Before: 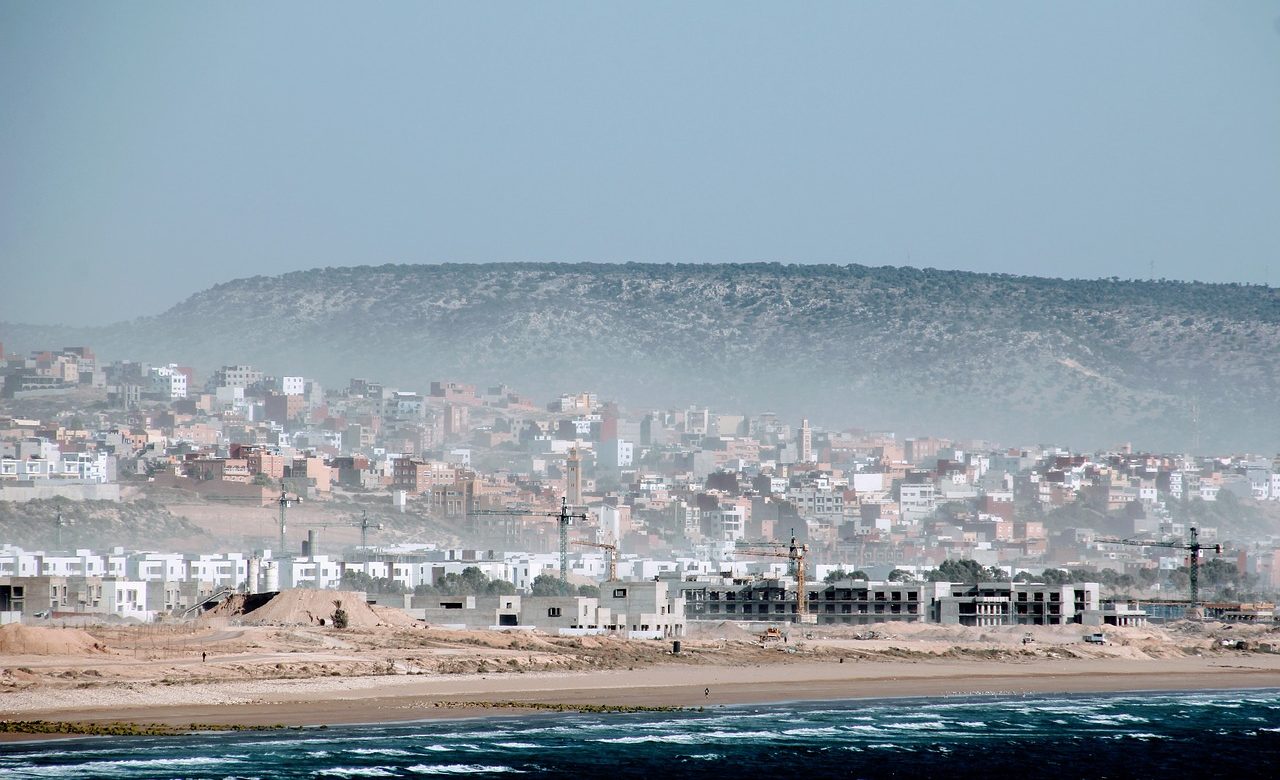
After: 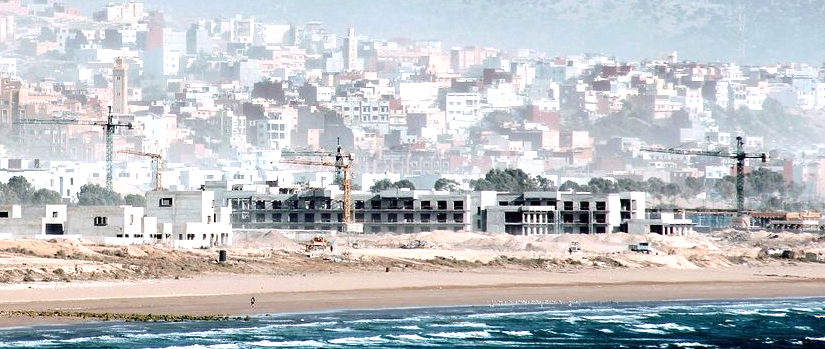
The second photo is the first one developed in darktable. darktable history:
crop and rotate: left 35.509%, top 50.238%, bottom 4.934%
exposure: exposure 0.766 EV, compensate highlight preservation false
